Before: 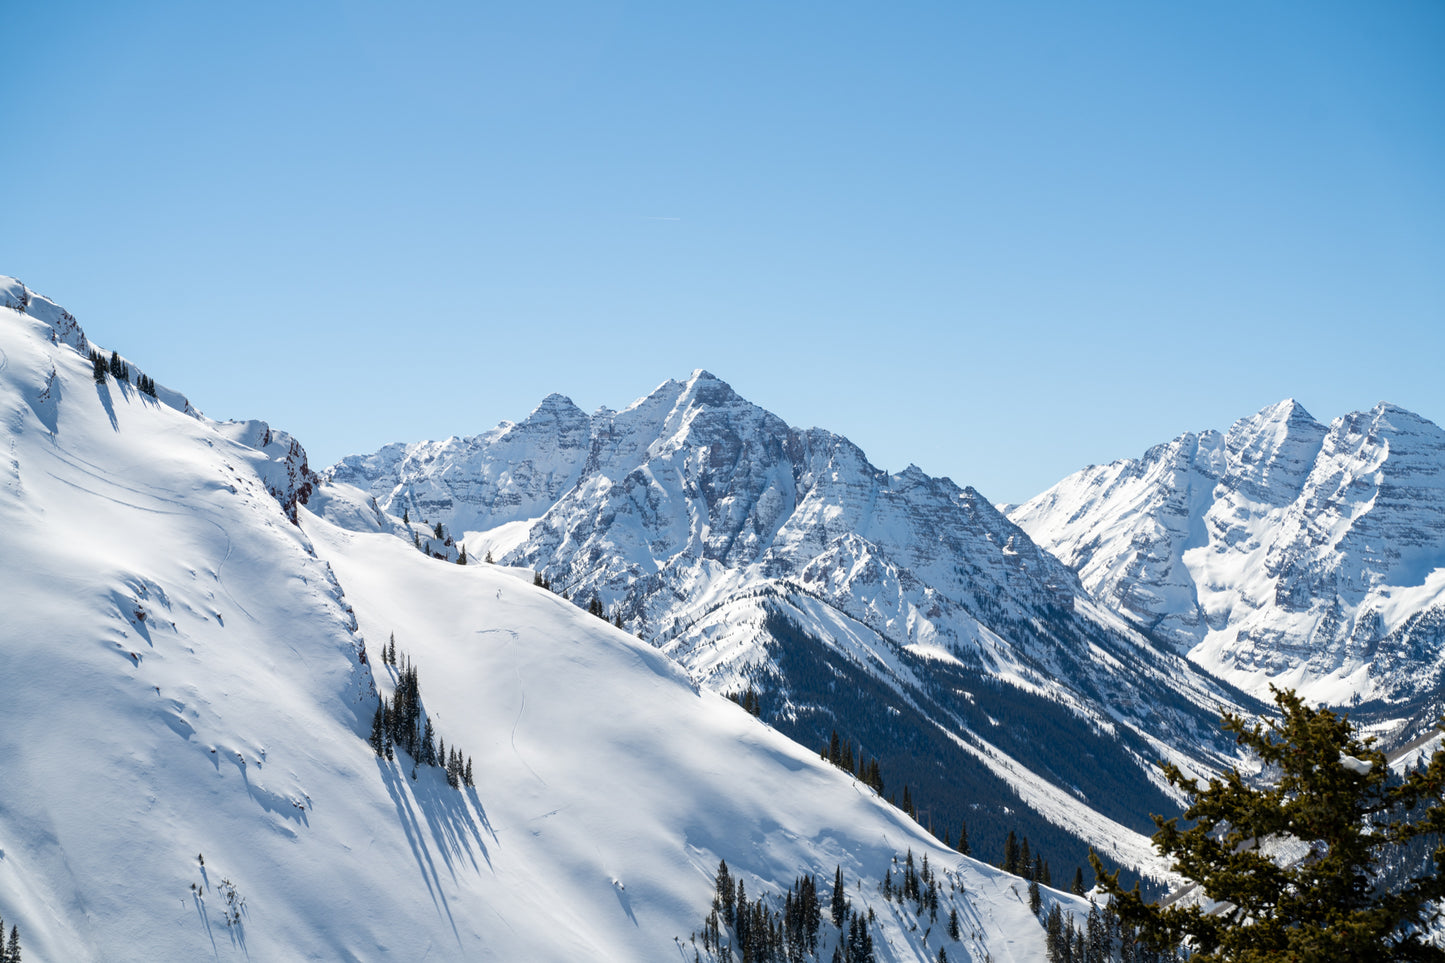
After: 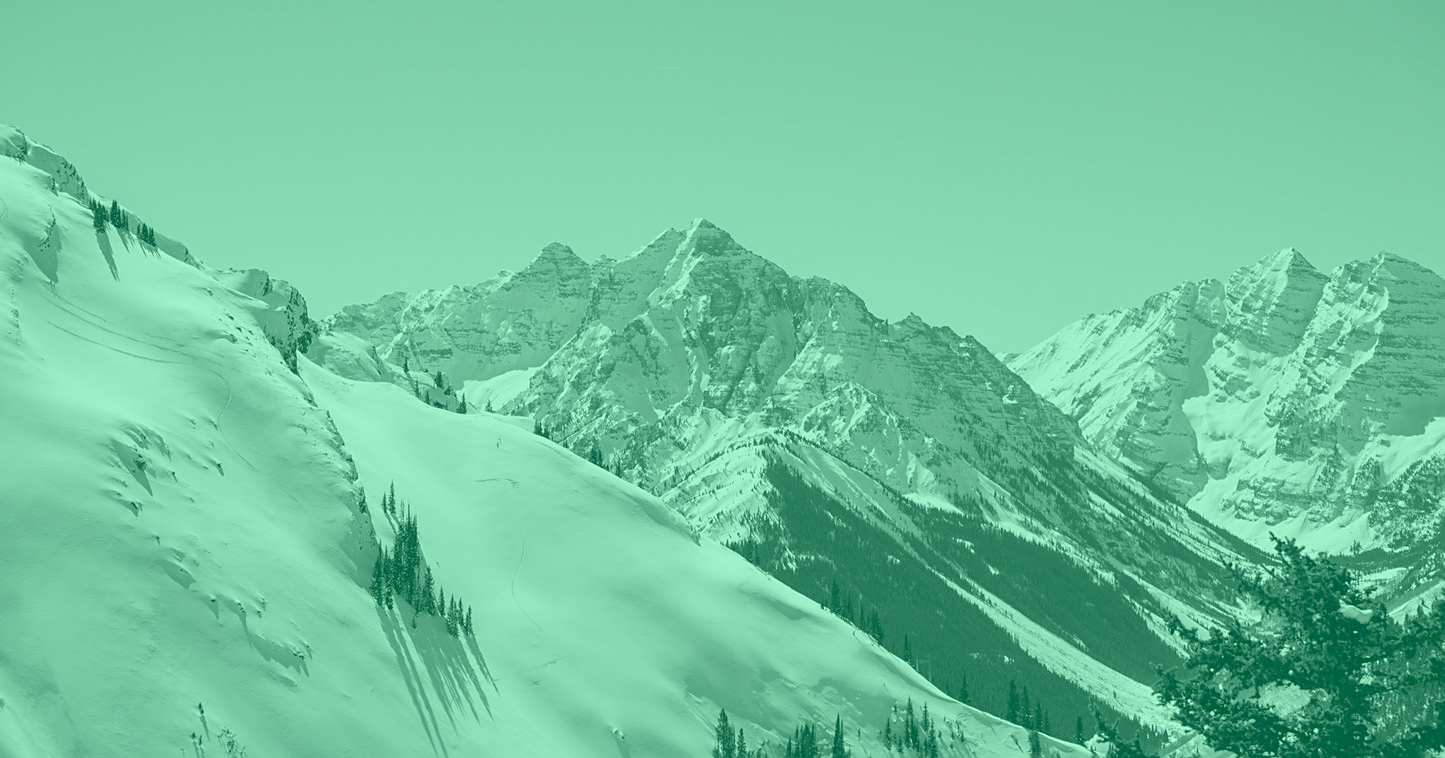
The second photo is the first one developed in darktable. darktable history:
shadows and highlights: radius 110.86, shadows 51.09, white point adjustment 9.16, highlights -4.17, highlights color adjustment 32.2%, soften with gaussian
crop and rotate: top 15.774%, bottom 5.506%
colorize: hue 147.6°, saturation 65%, lightness 21.64%
sharpen: radius 1.864, amount 0.398, threshold 1.271
